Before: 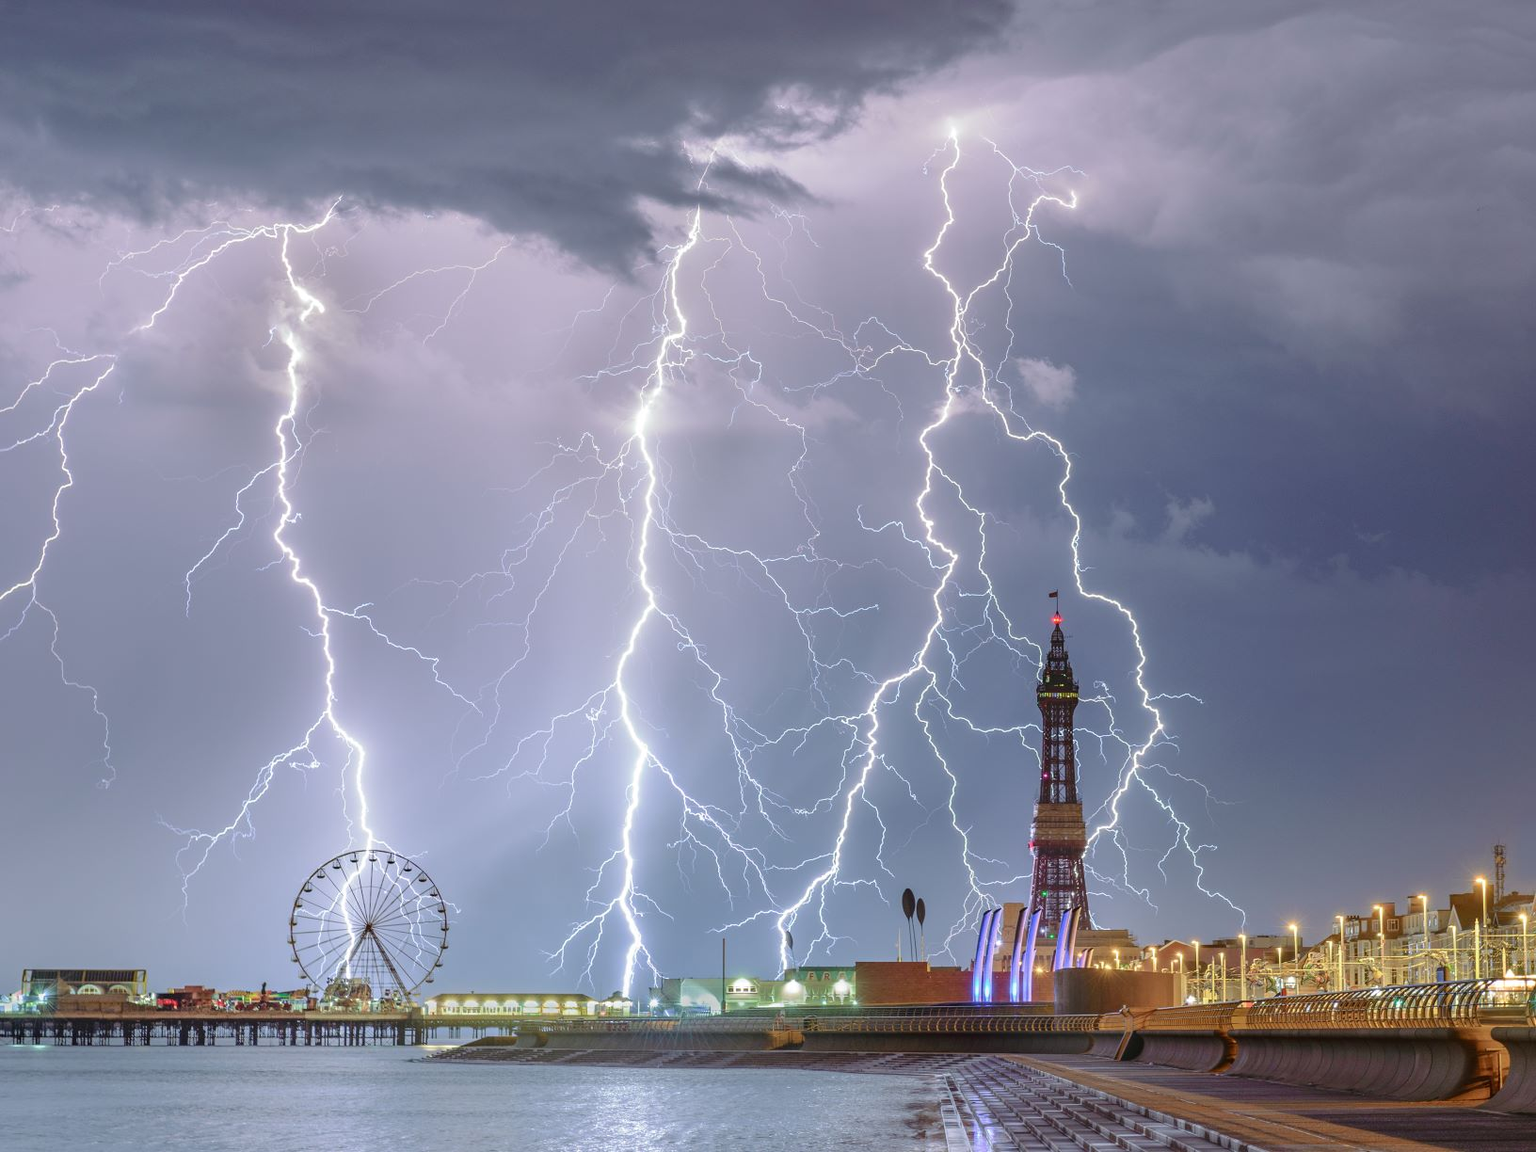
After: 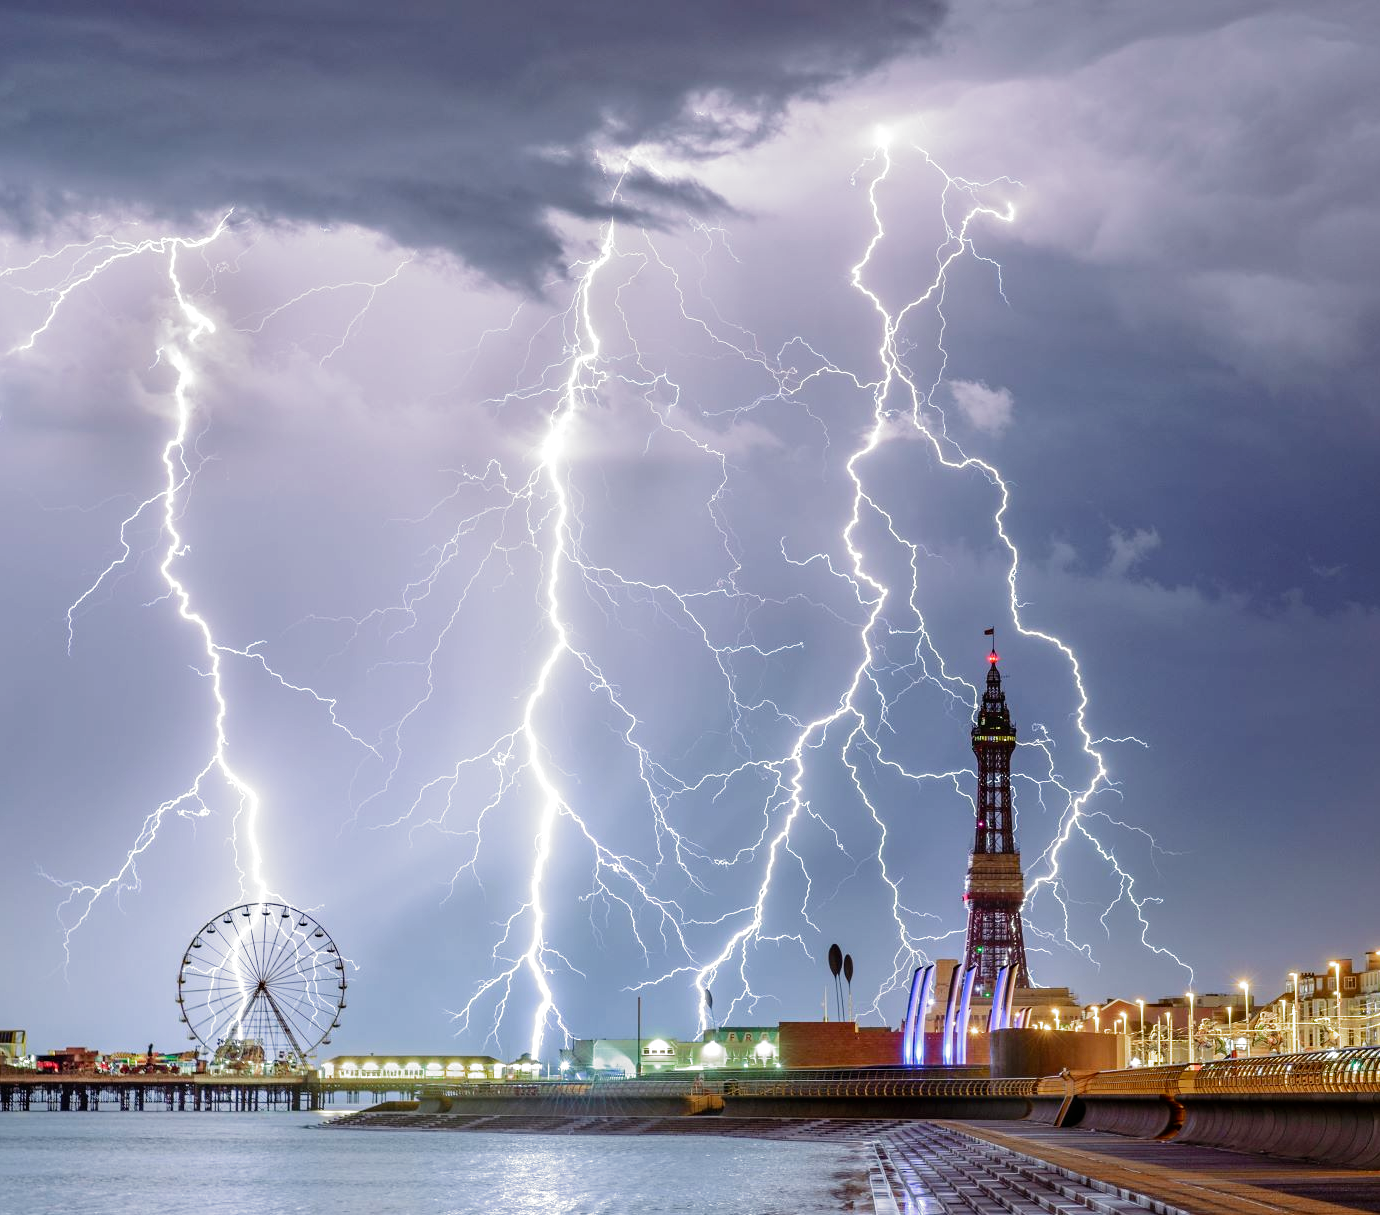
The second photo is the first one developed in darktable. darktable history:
filmic rgb: black relative exposure -8.21 EV, white relative exposure 2.2 EV, threshold 3.01 EV, target white luminance 99.909%, hardness 7.16, latitude 74.61%, contrast 1.321, highlights saturation mix -2.92%, shadows ↔ highlights balance 30.84%, preserve chrominance no, color science v5 (2021), contrast in shadows safe, contrast in highlights safe, enable highlight reconstruction true
exposure: exposure 0.076 EV, compensate highlight preservation false
crop: left 8.005%, right 7.373%
